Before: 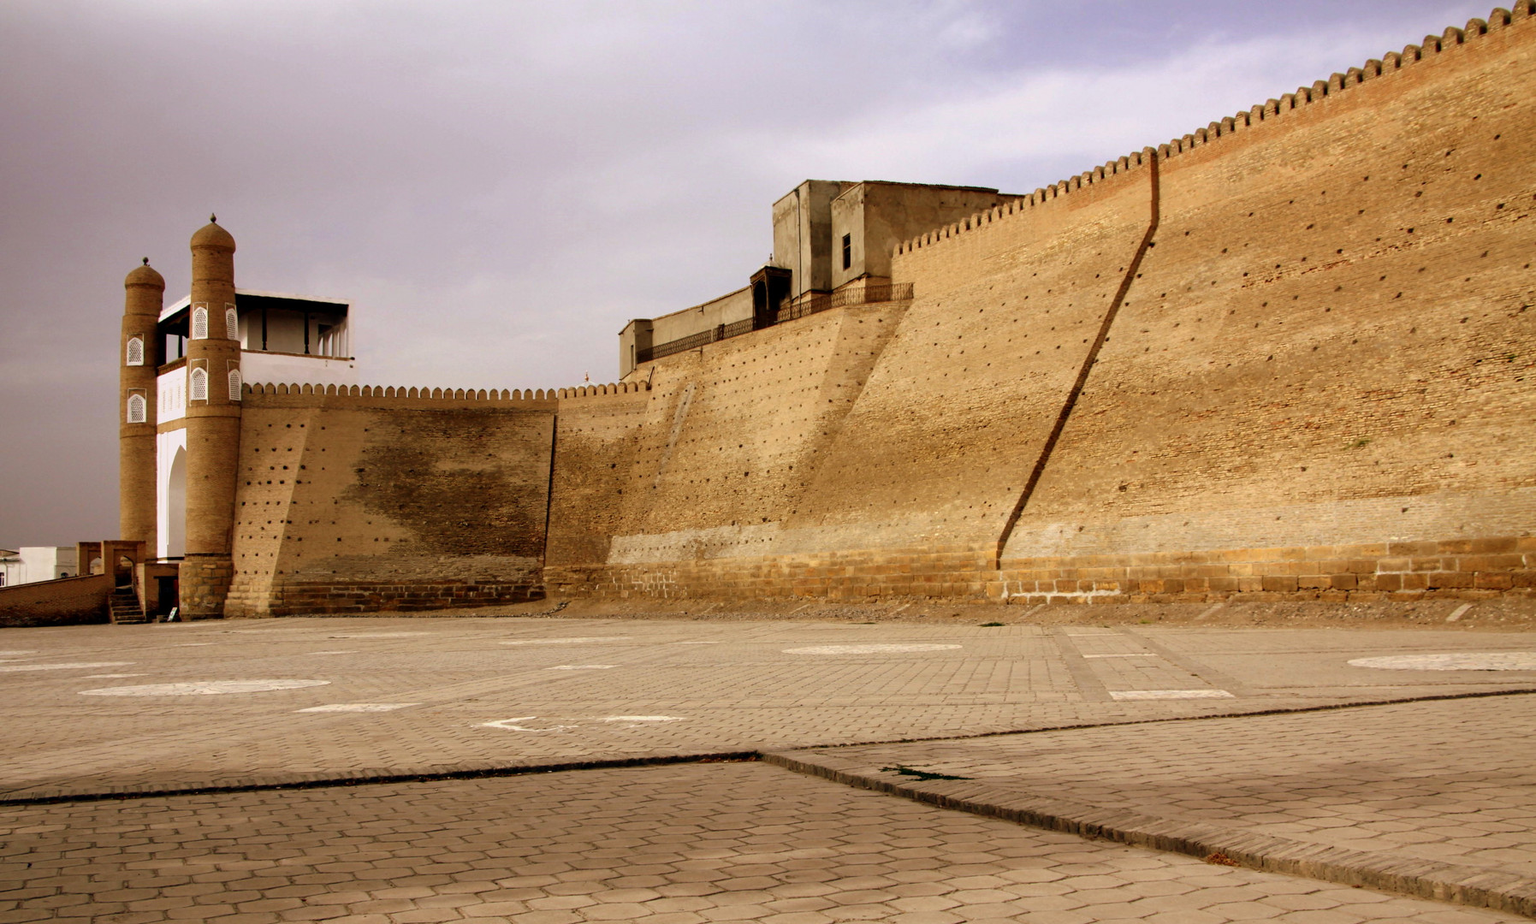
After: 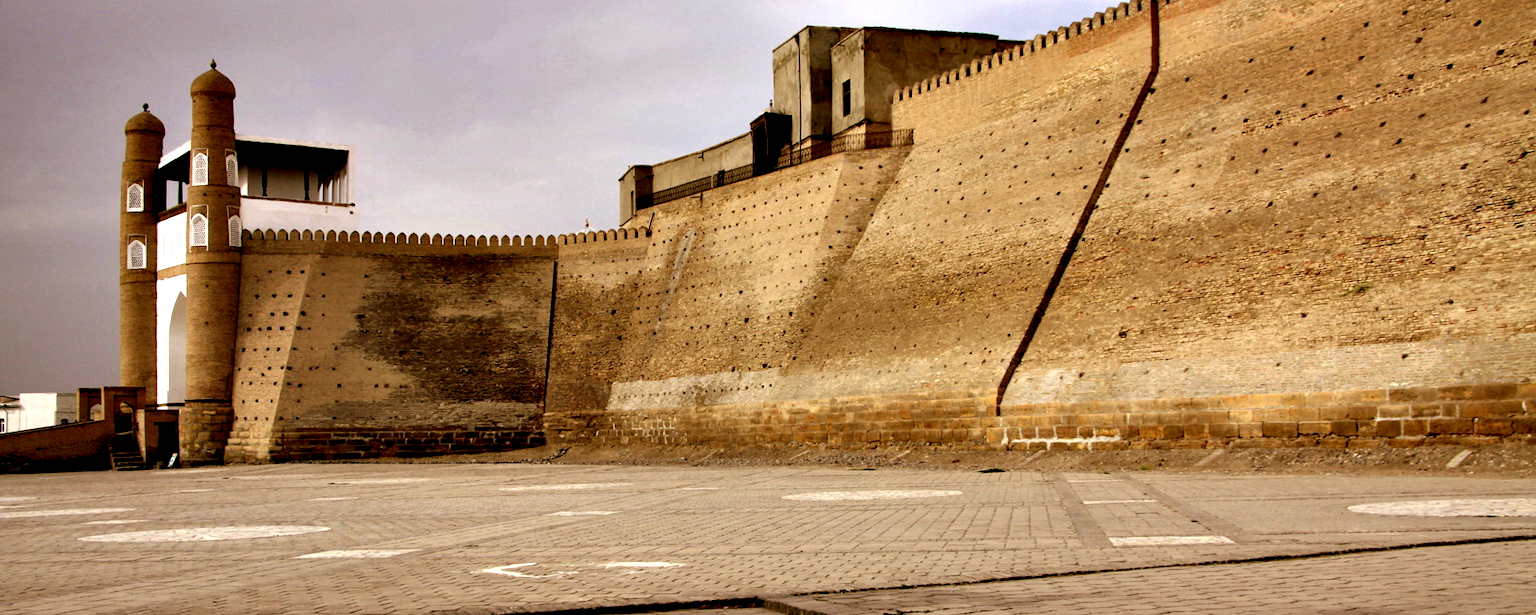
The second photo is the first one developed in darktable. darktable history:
contrast equalizer: octaves 7, y [[0.6 ×6], [0.55 ×6], [0 ×6], [0 ×6], [0 ×6]]
crop: top 16.703%, bottom 16.713%
